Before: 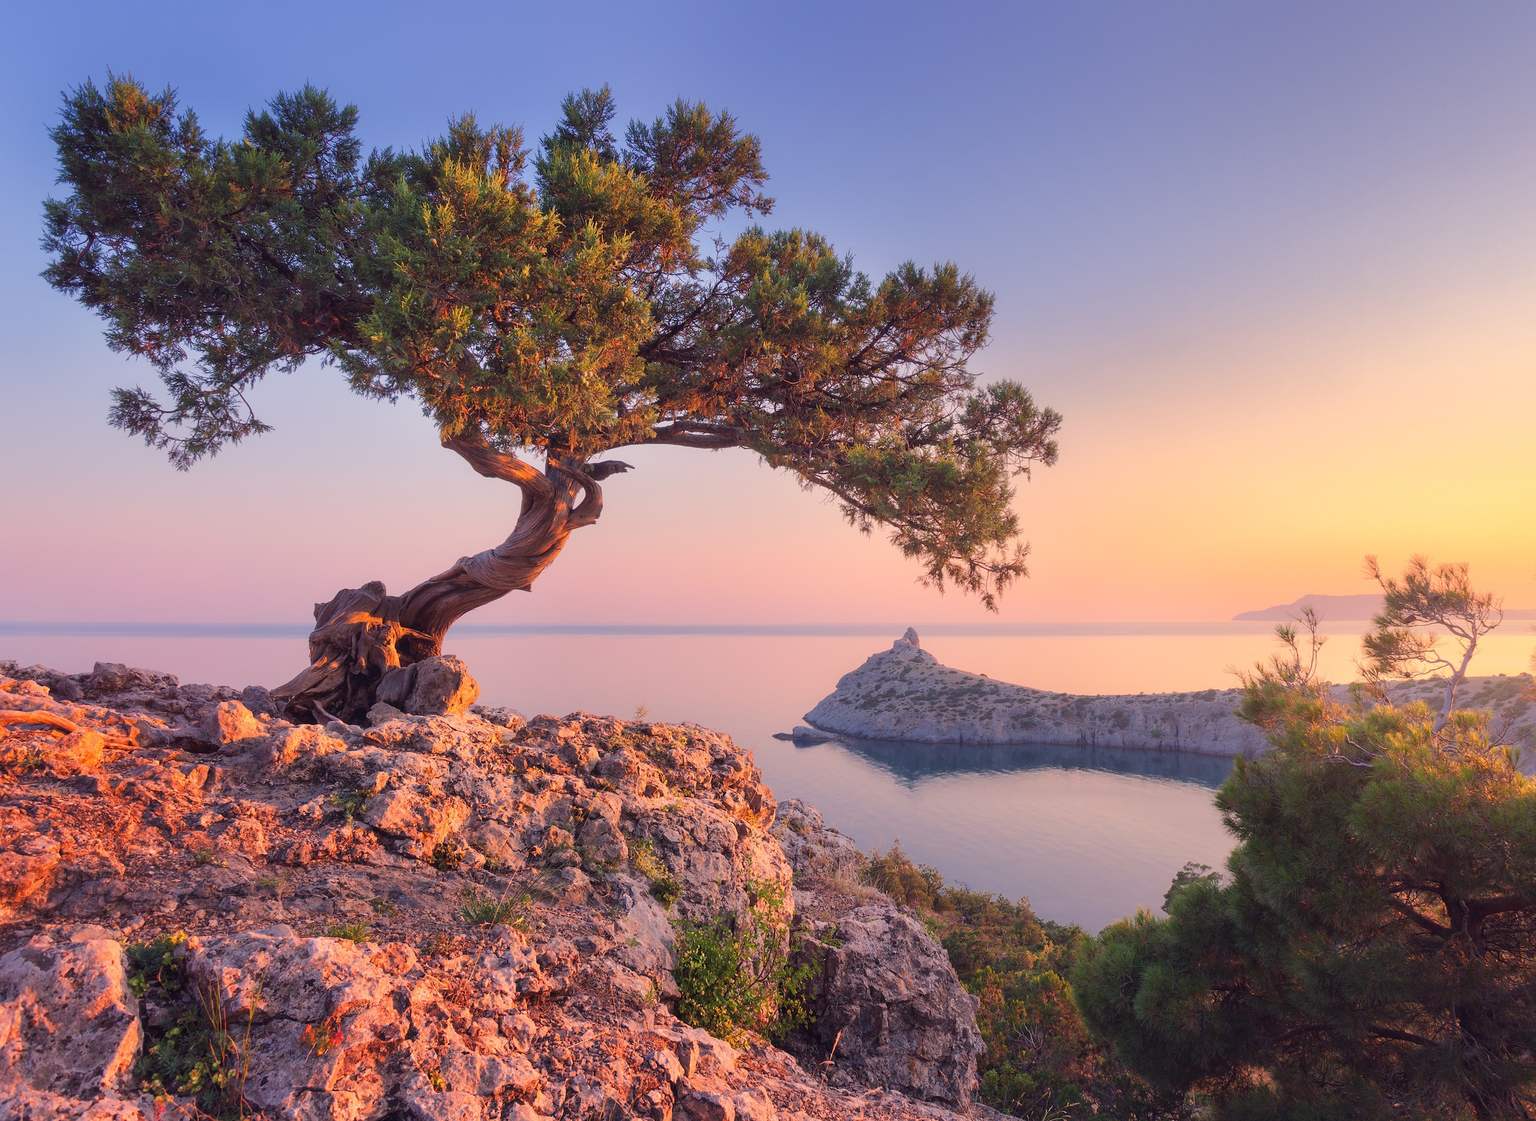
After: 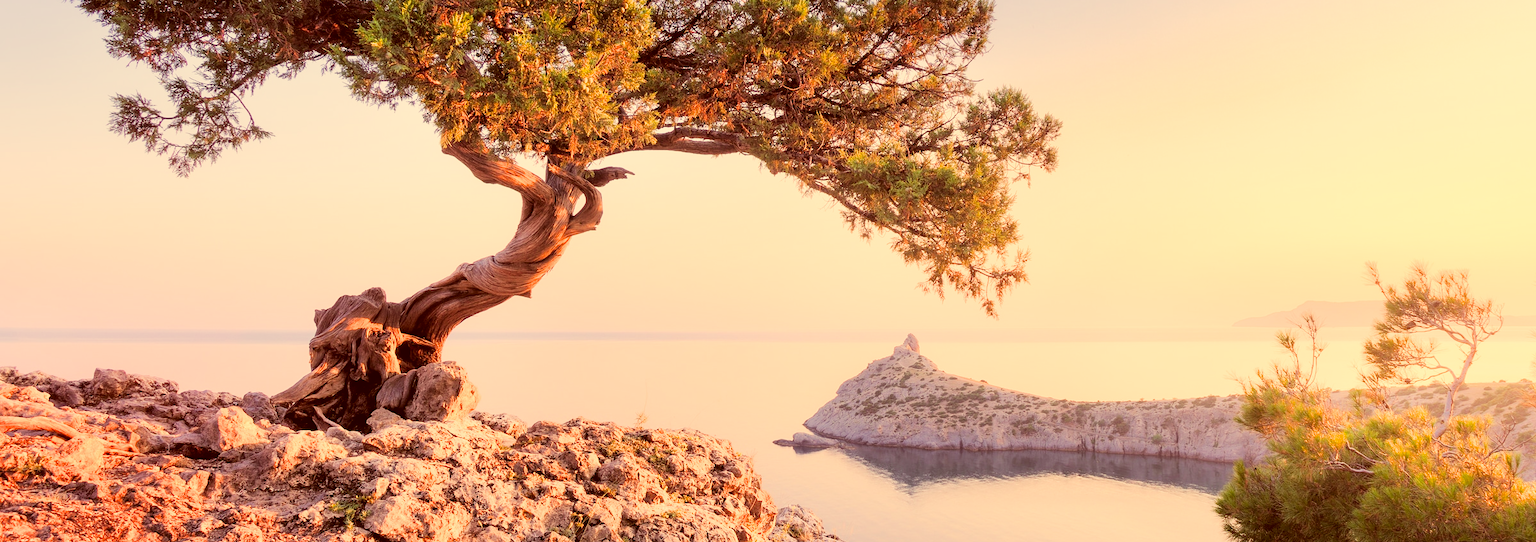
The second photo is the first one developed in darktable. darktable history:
exposure: black level correction 0, exposure 1.199 EV, compensate highlight preservation false
color correction: highlights a* 1.13, highlights b* 24.5, shadows a* 16.03, shadows b* 24.42
contrast brightness saturation: saturation -0.03
crop and rotate: top 26.228%, bottom 25.389%
filmic rgb: black relative exposure -5.14 EV, white relative exposure 4 EV, hardness 2.9, contrast 1.297, highlights saturation mix -29.44%, iterations of high-quality reconstruction 0
